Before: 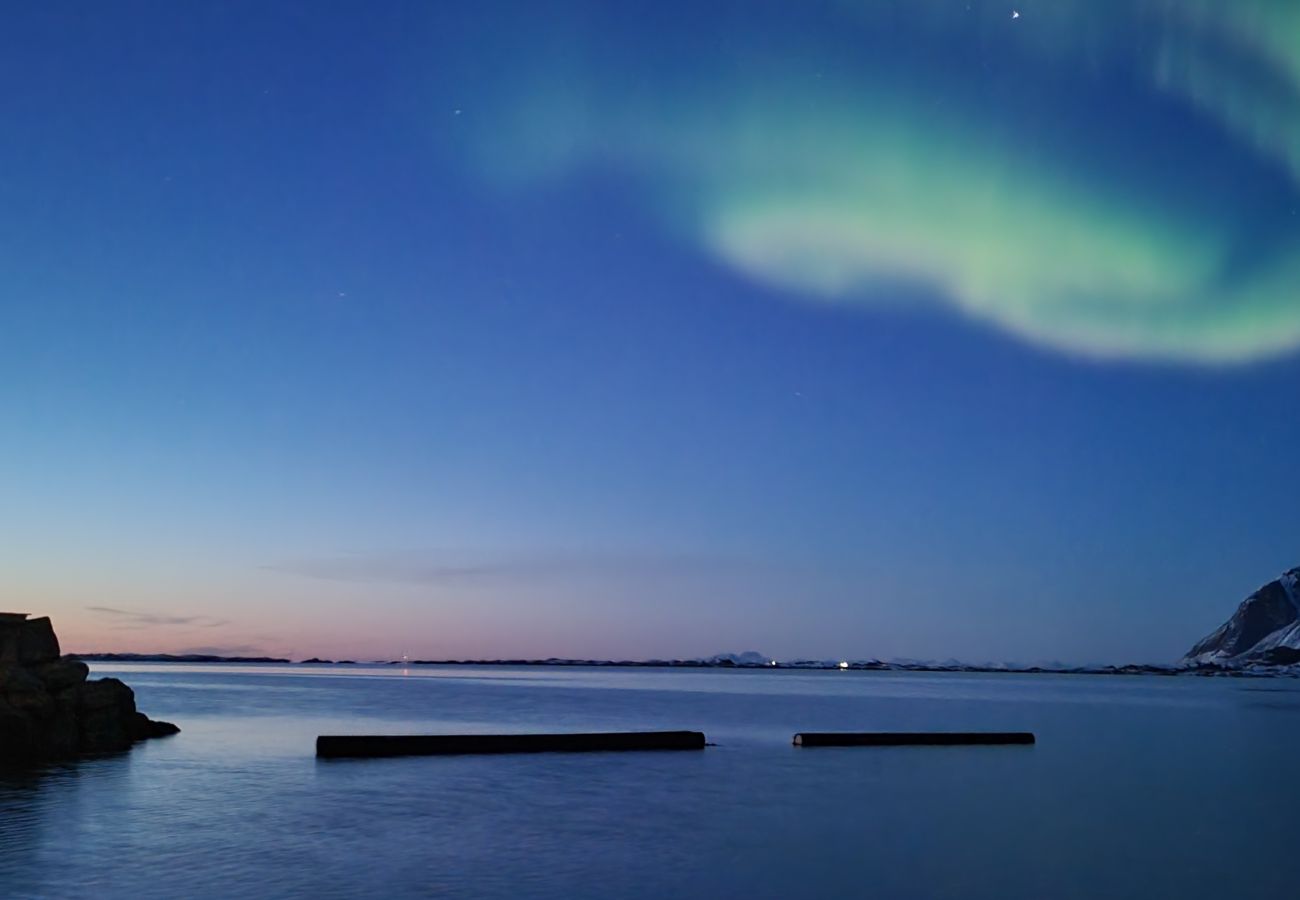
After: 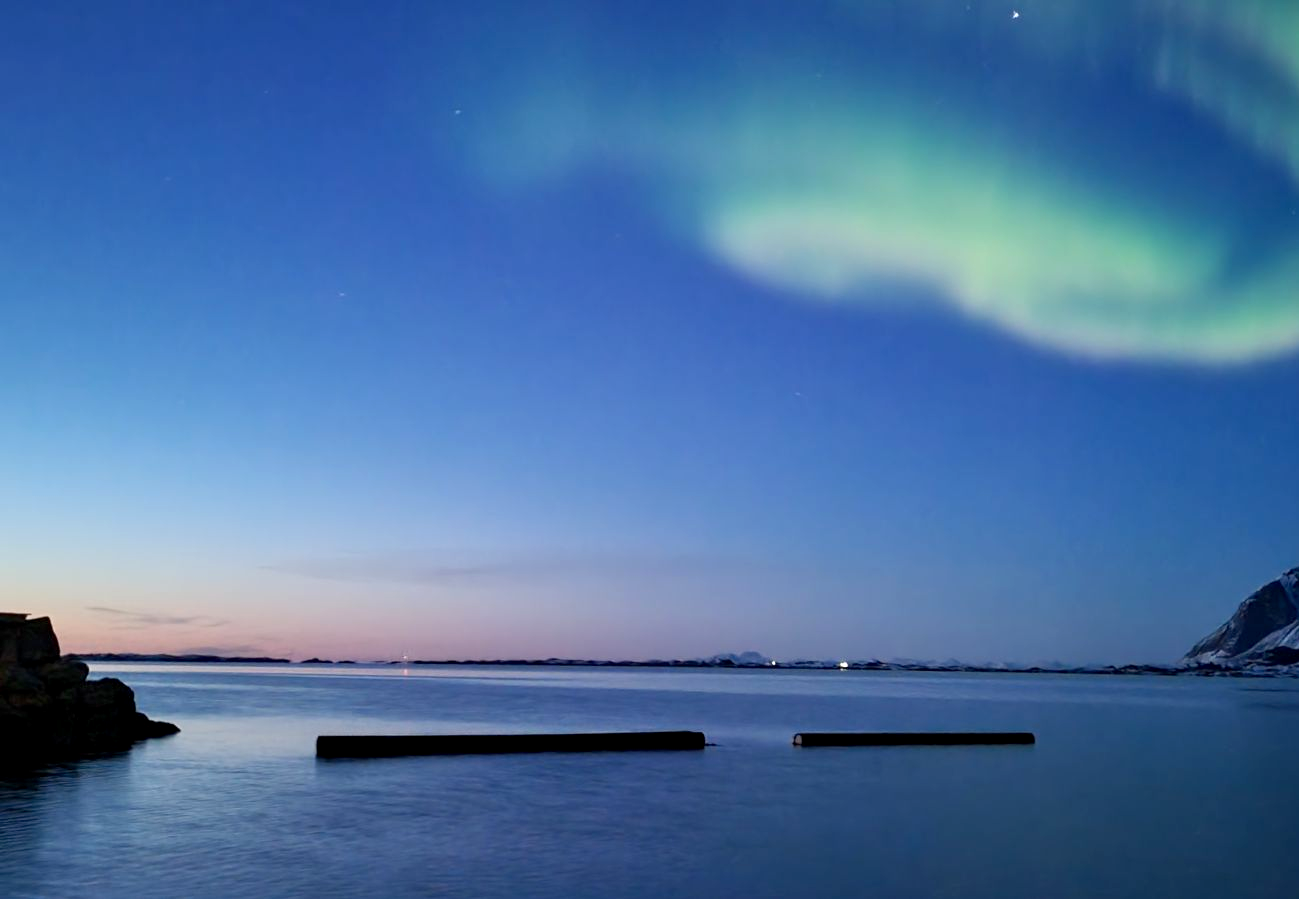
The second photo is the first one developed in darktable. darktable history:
exposure: black level correction 0.003, exposure 0.383 EV, compensate highlight preservation false
